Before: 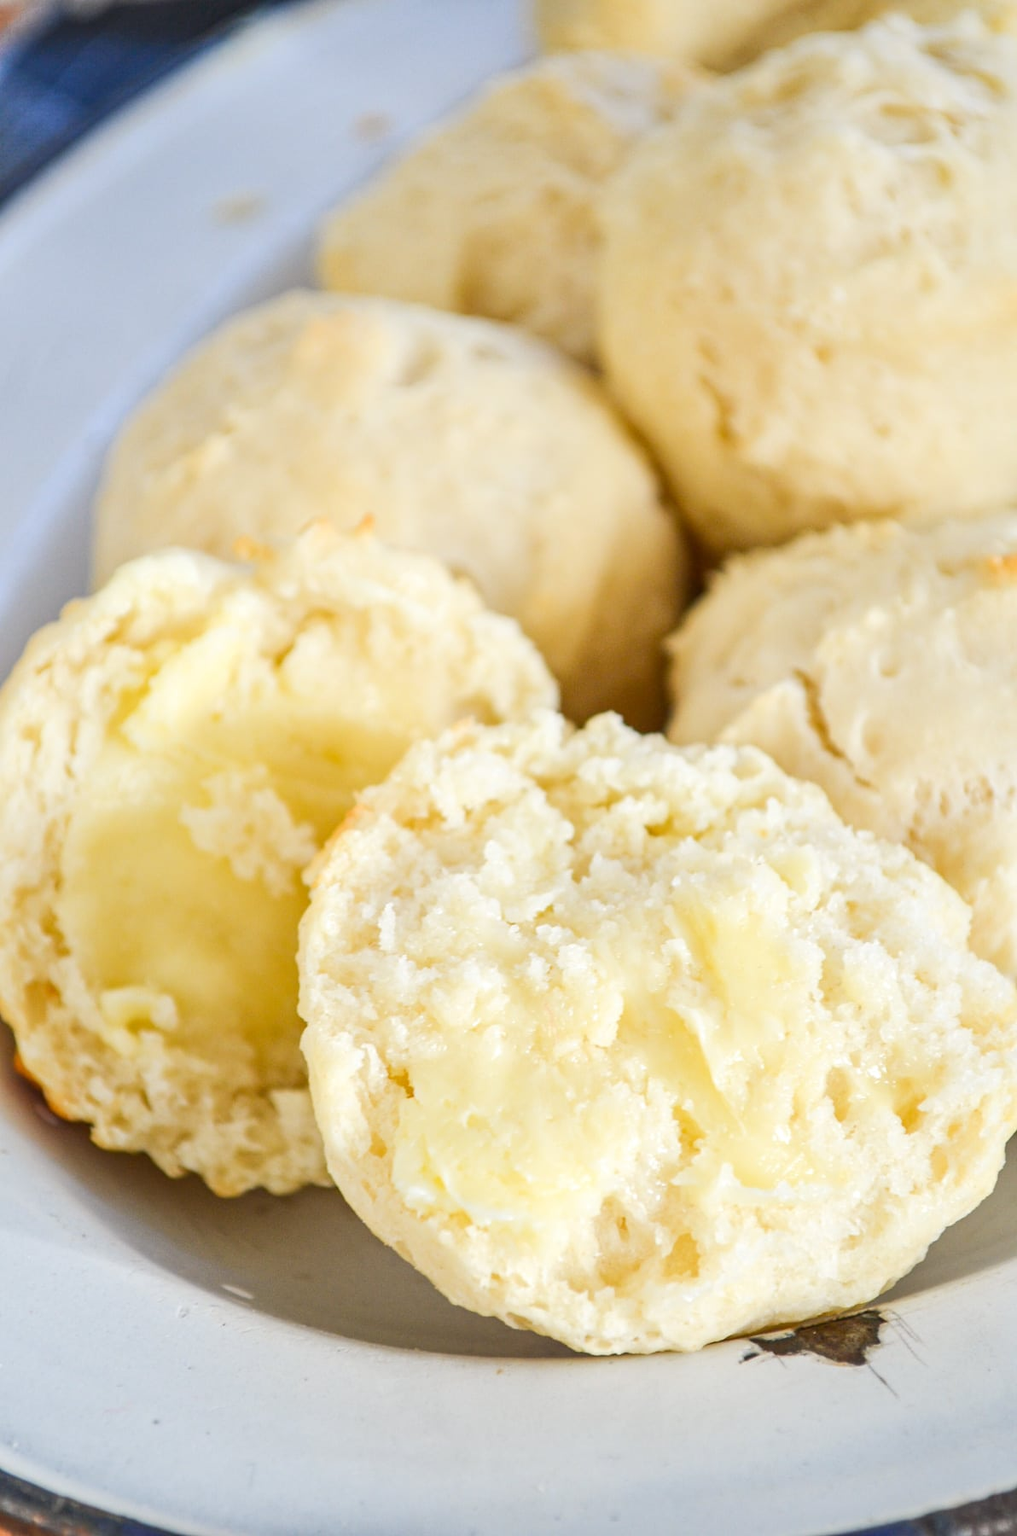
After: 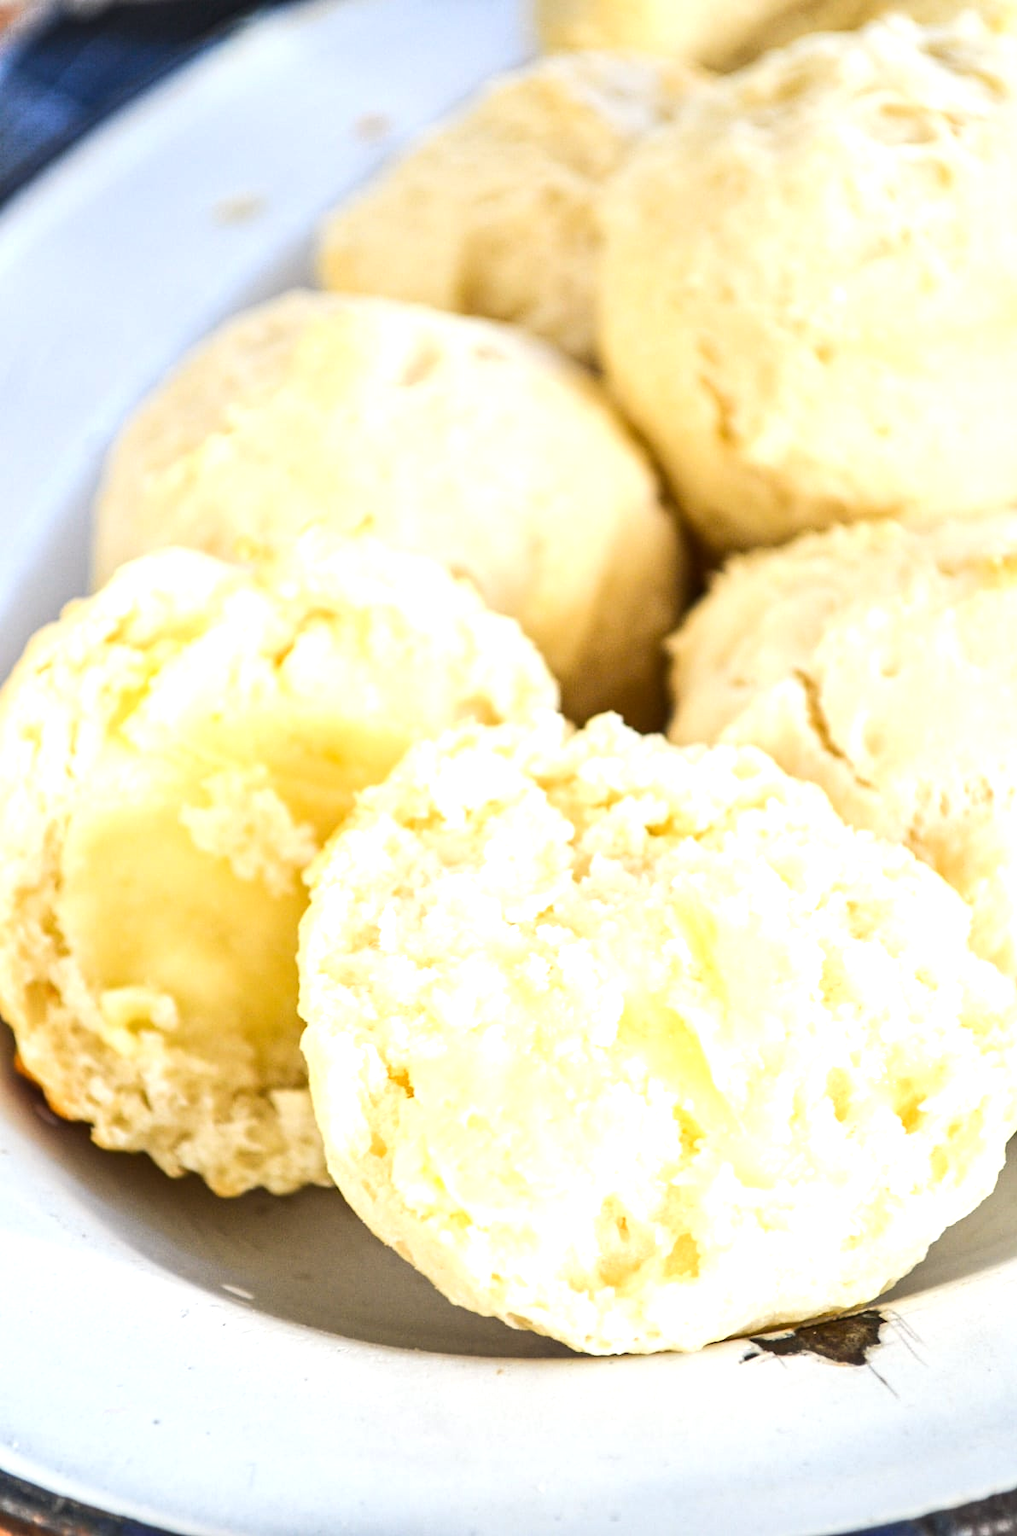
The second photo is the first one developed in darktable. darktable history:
tone equalizer: -8 EV -0.739 EV, -7 EV -0.682 EV, -6 EV -0.594 EV, -5 EV -0.415 EV, -3 EV 0.392 EV, -2 EV 0.6 EV, -1 EV 0.683 EV, +0 EV 0.736 EV, edges refinement/feathering 500, mask exposure compensation -1.57 EV, preserve details no
